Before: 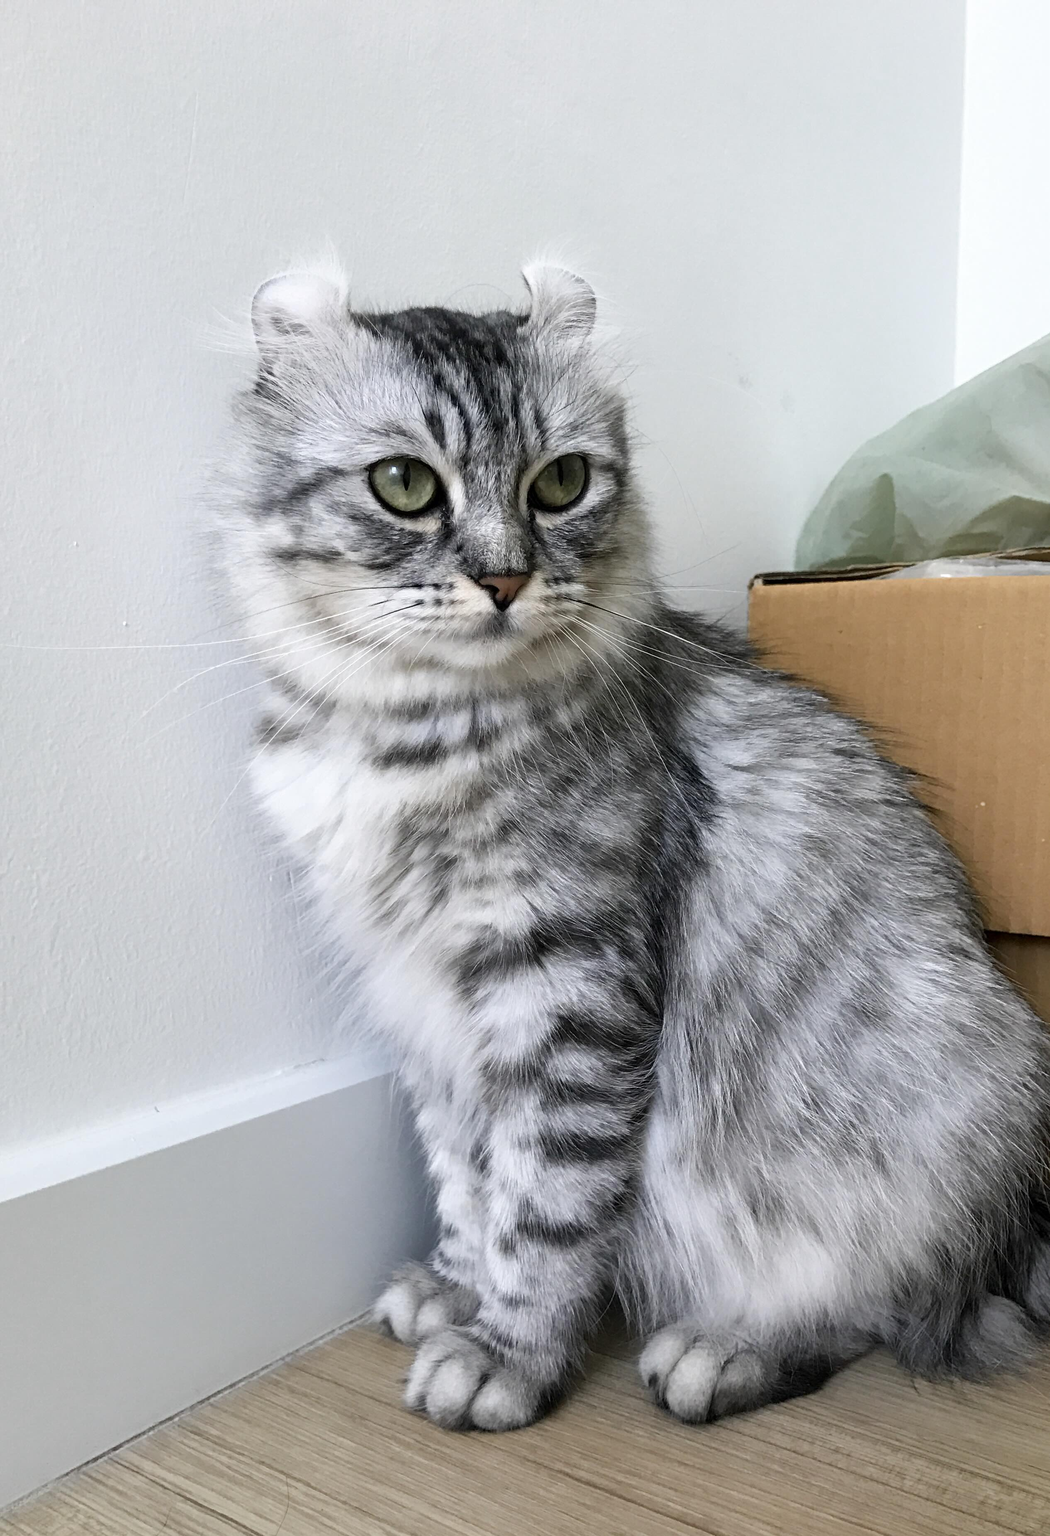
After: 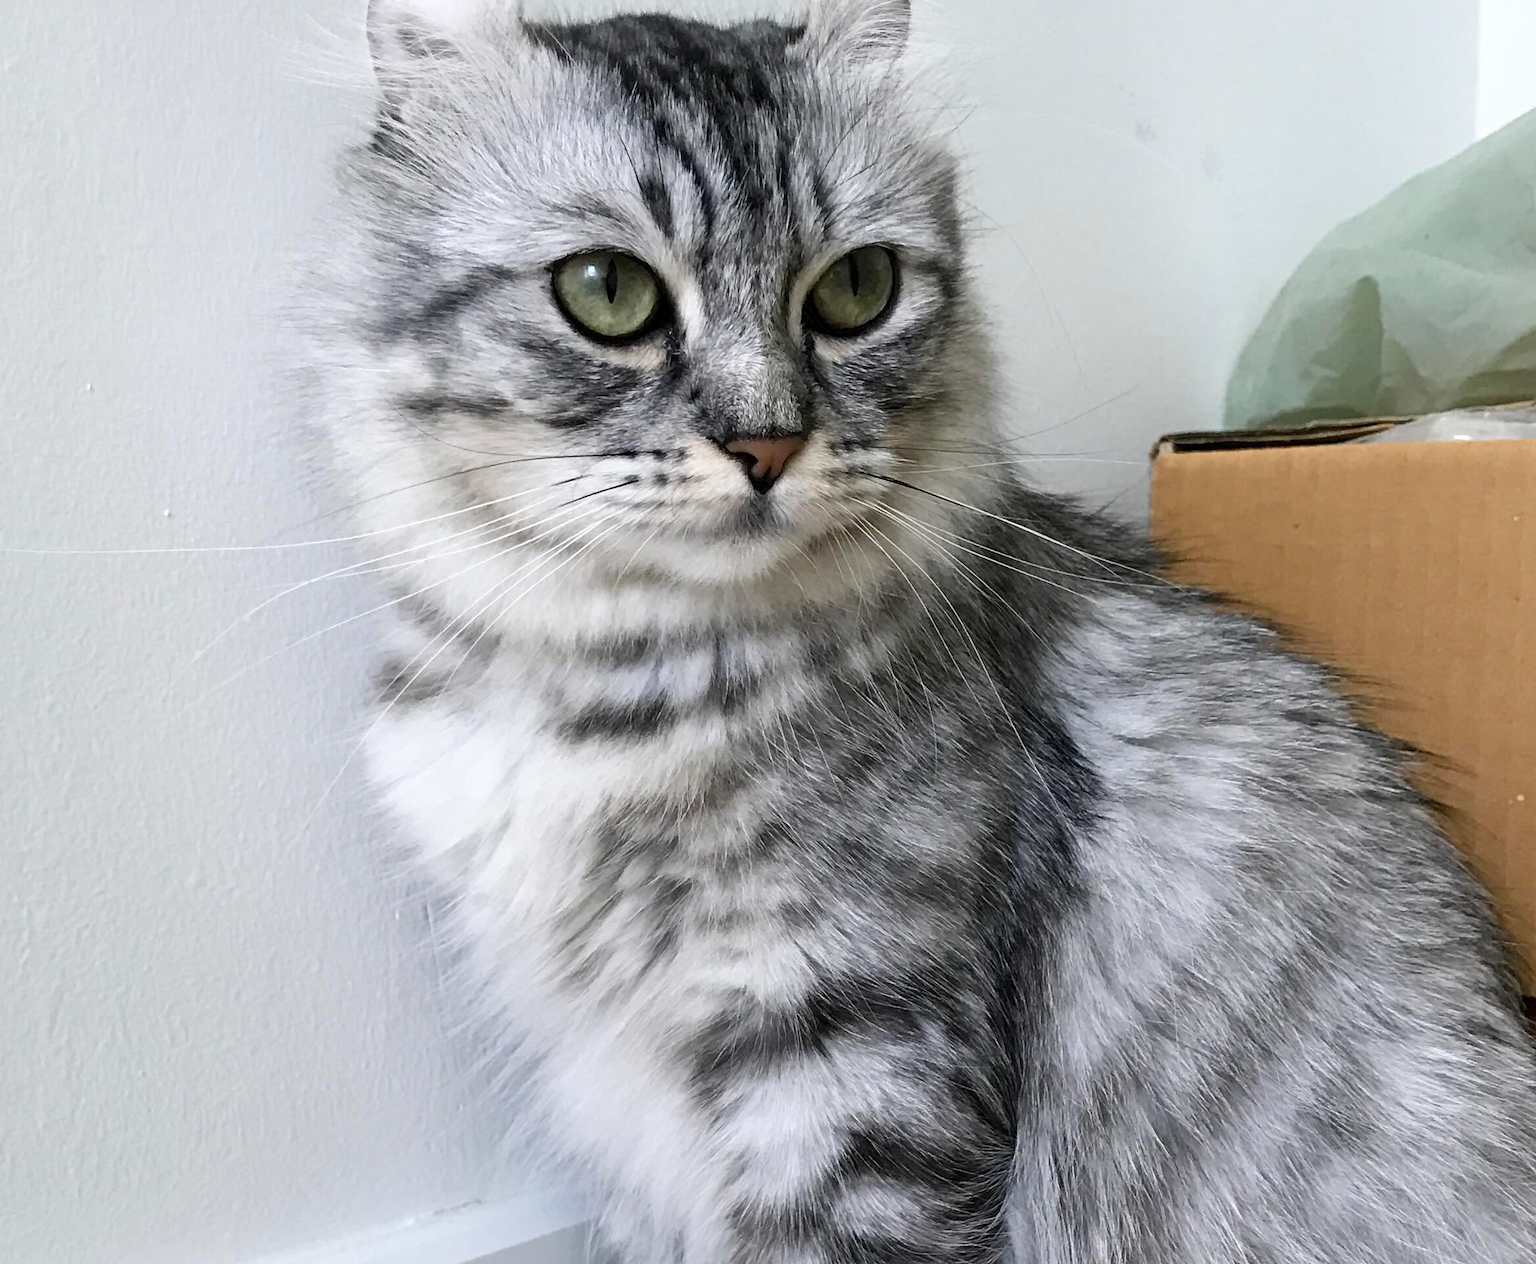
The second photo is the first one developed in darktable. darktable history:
crop: left 1.83%, top 19.444%, right 5.412%, bottom 28.377%
